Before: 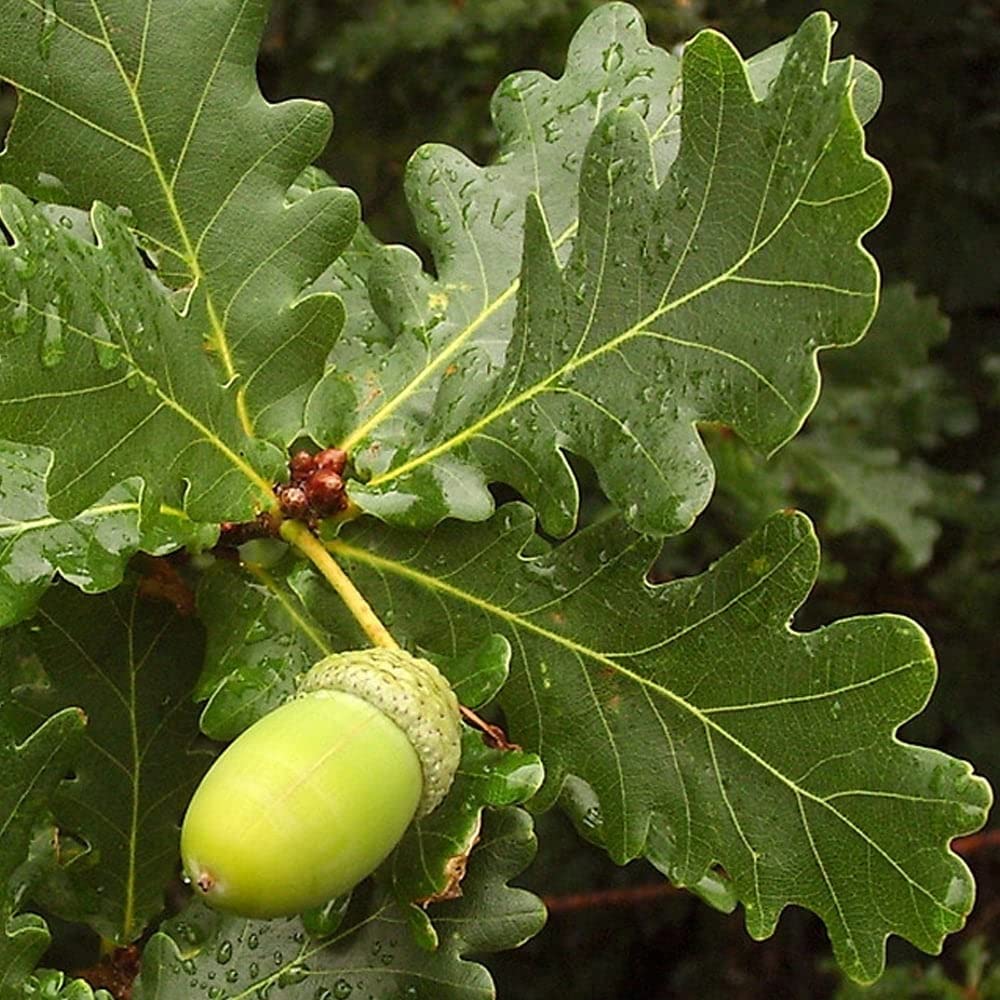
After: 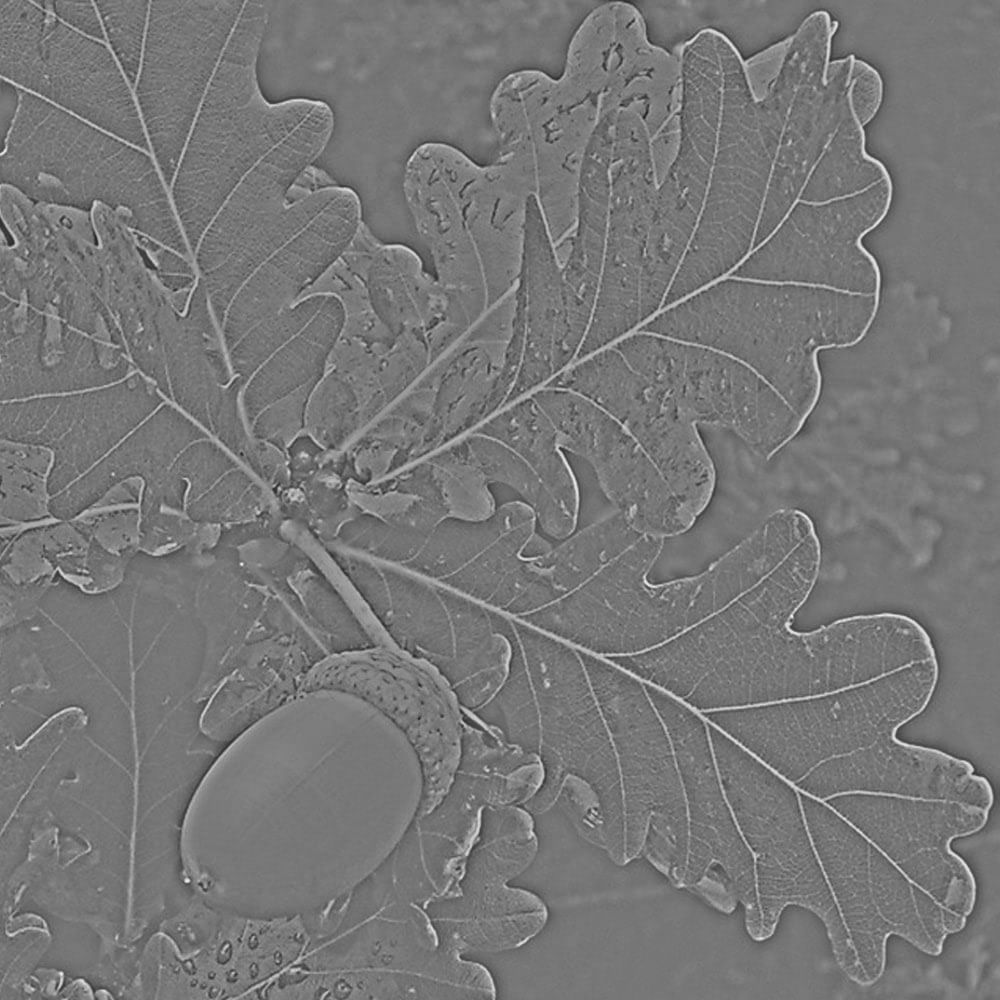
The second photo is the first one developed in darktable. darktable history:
highpass: sharpness 25.84%, contrast boost 14.94%
color calibration: illuminant custom, x 0.432, y 0.395, temperature 3098 K
tone equalizer: -8 EV -0.417 EV, -7 EV -0.389 EV, -6 EV -0.333 EV, -5 EV -0.222 EV, -3 EV 0.222 EV, -2 EV 0.333 EV, -1 EV 0.389 EV, +0 EV 0.417 EV, edges refinement/feathering 500, mask exposure compensation -1.57 EV, preserve details no
